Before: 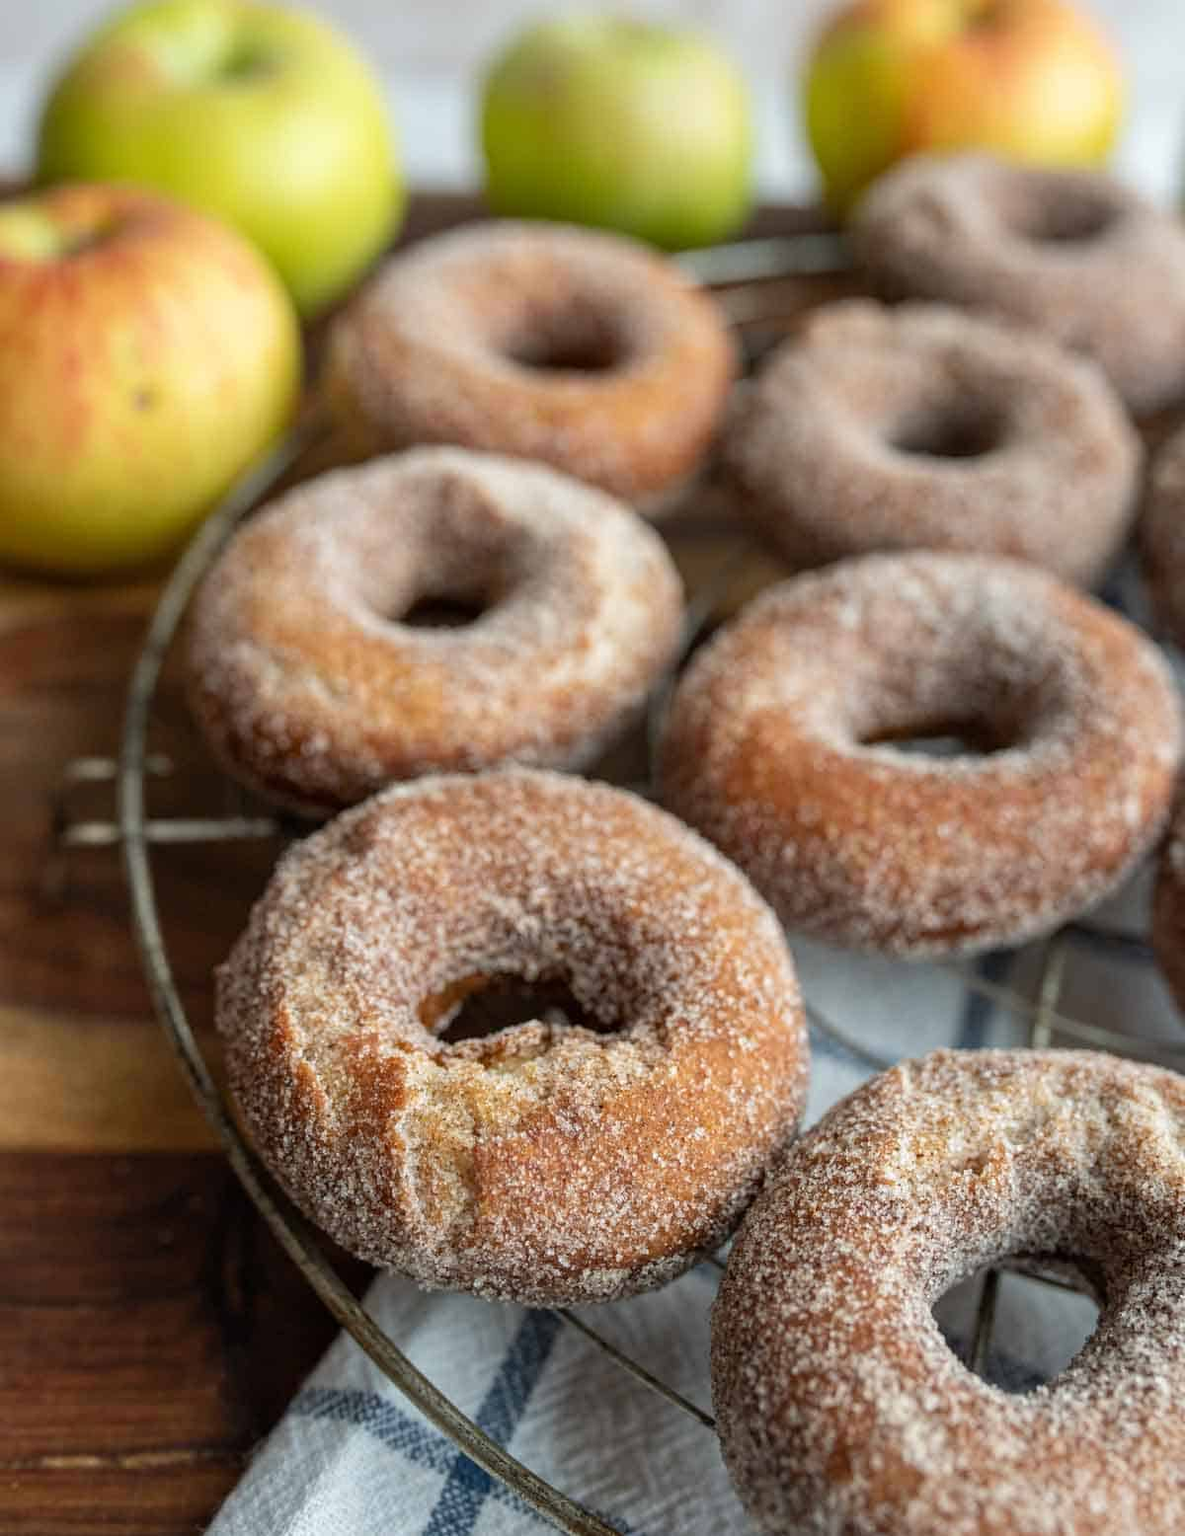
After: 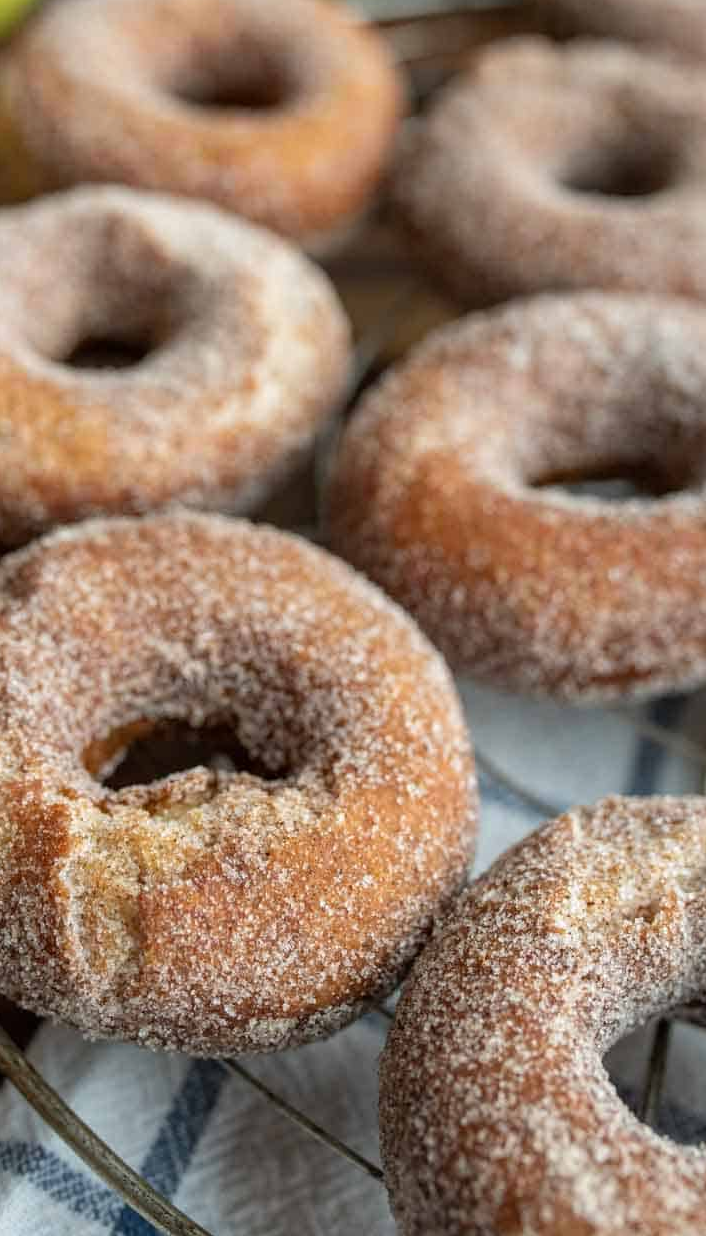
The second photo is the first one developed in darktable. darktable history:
crop and rotate: left 28.447%, top 17.178%, right 12.645%, bottom 3.335%
tone equalizer: on, module defaults
